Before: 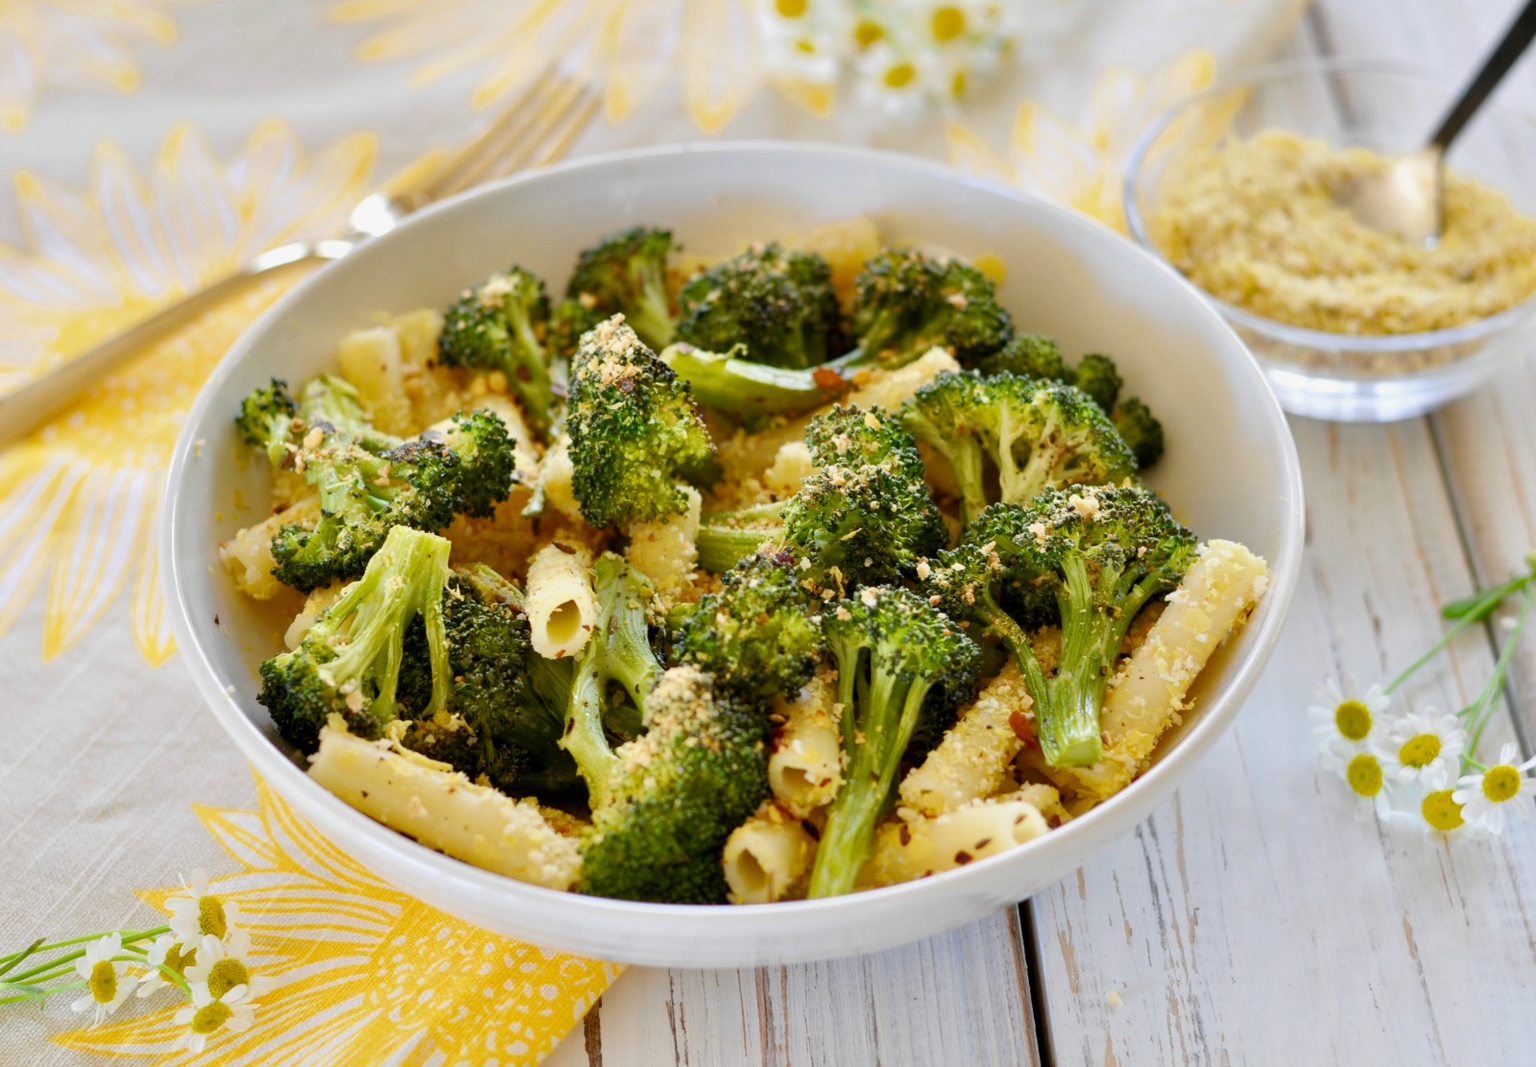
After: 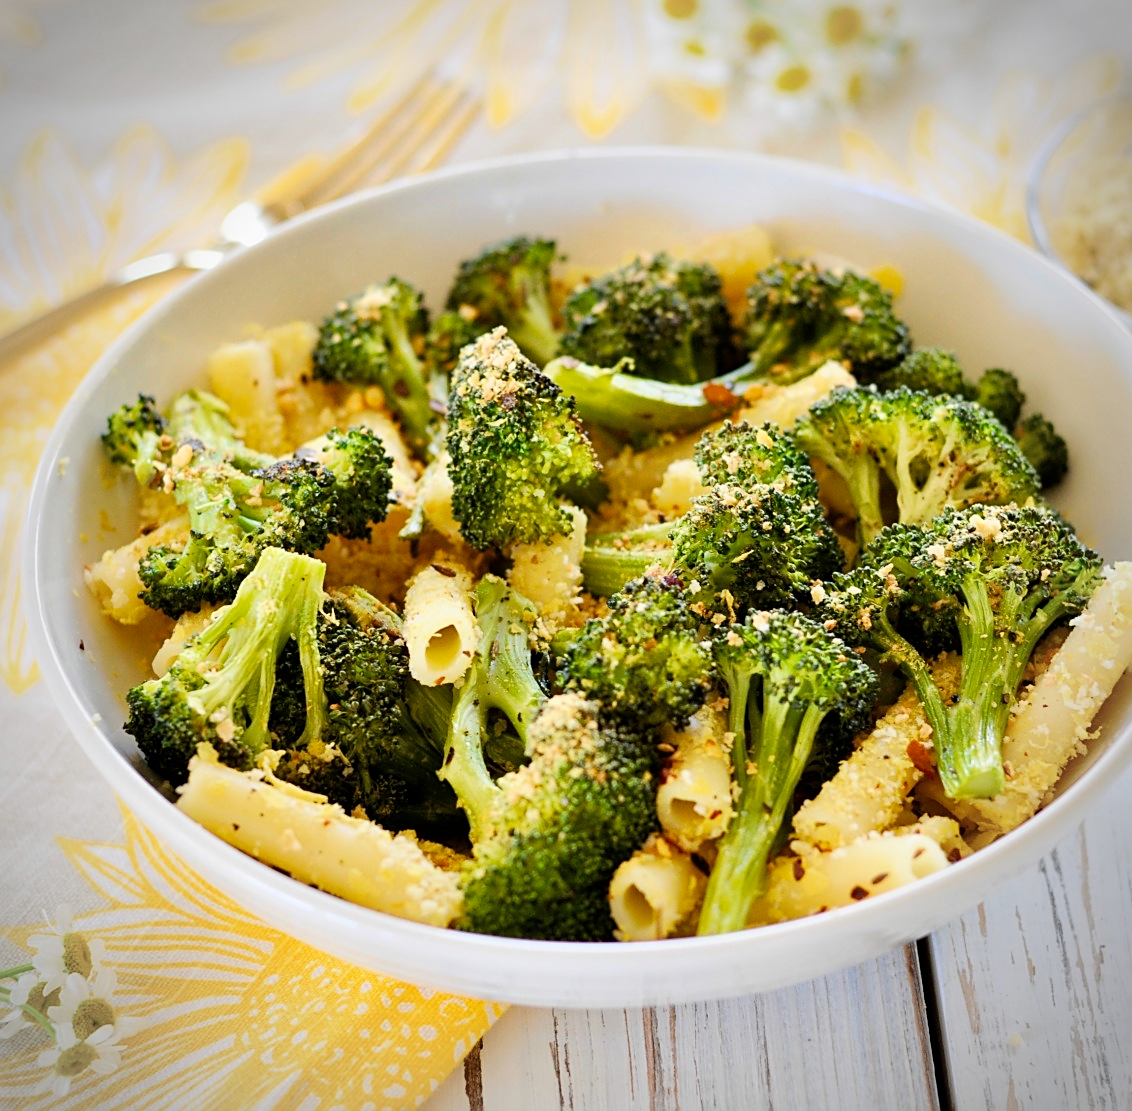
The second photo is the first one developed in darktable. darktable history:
tone curve: curves: ch0 [(0, 0) (0.004, 0.001) (0.133, 0.112) (0.325, 0.362) (0.832, 0.893) (1, 1)], color space Lab, linked channels, preserve colors none
sharpen: on, module defaults
crop and rotate: left 9.061%, right 20.142%
vignetting: on, module defaults
